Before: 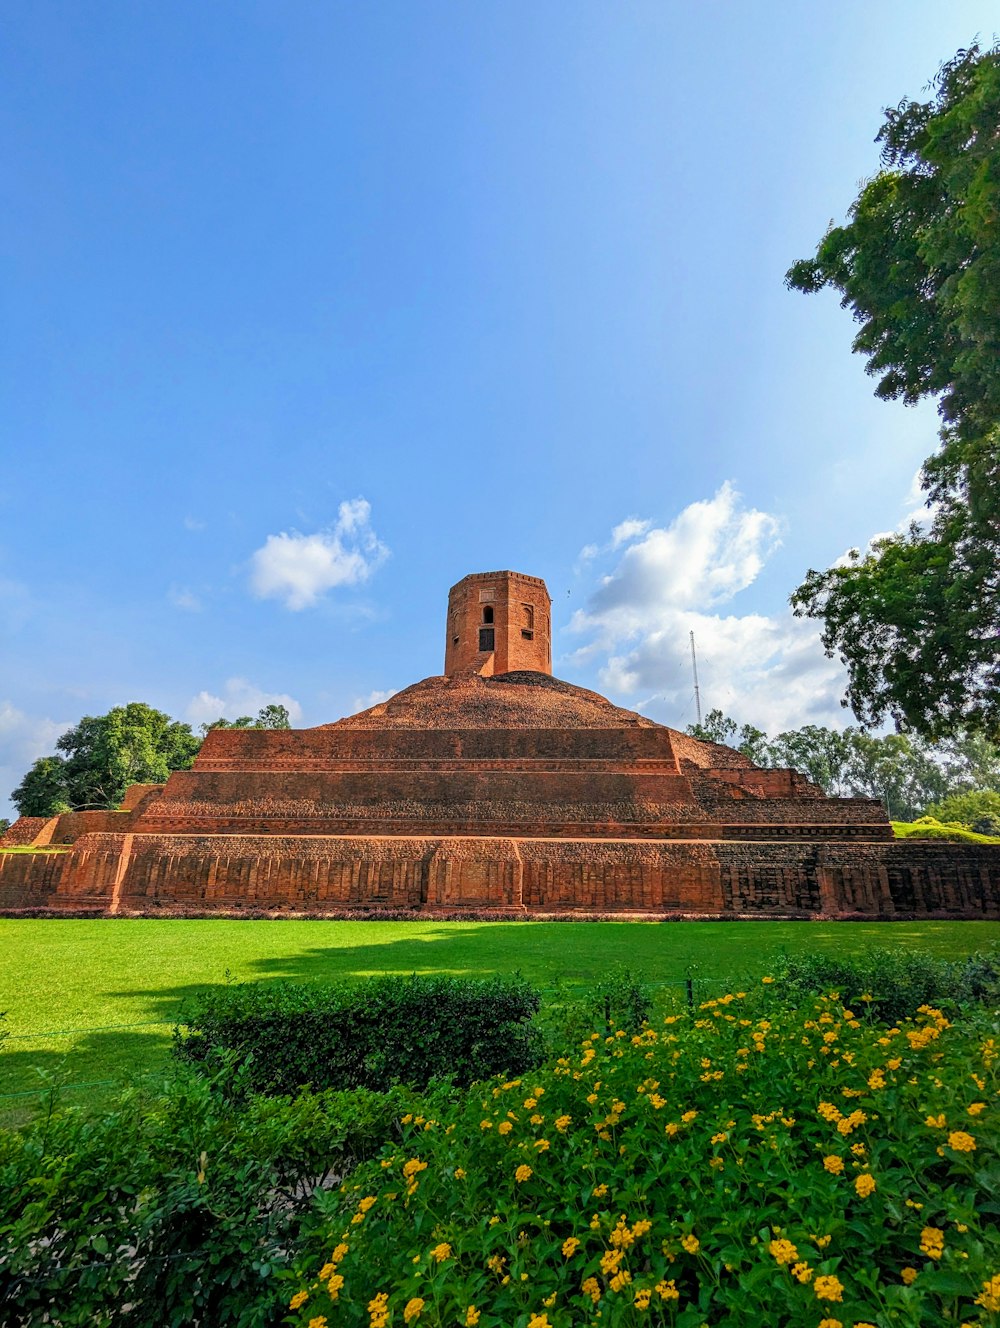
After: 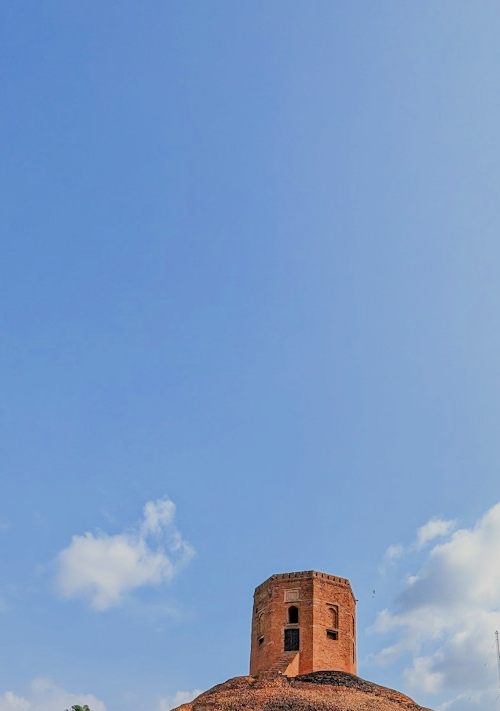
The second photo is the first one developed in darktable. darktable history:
crop: left 19.556%, right 30.401%, bottom 46.458%
filmic rgb: black relative exposure -7.65 EV, white relative exposure 4.56 EV, hardness 3.61
